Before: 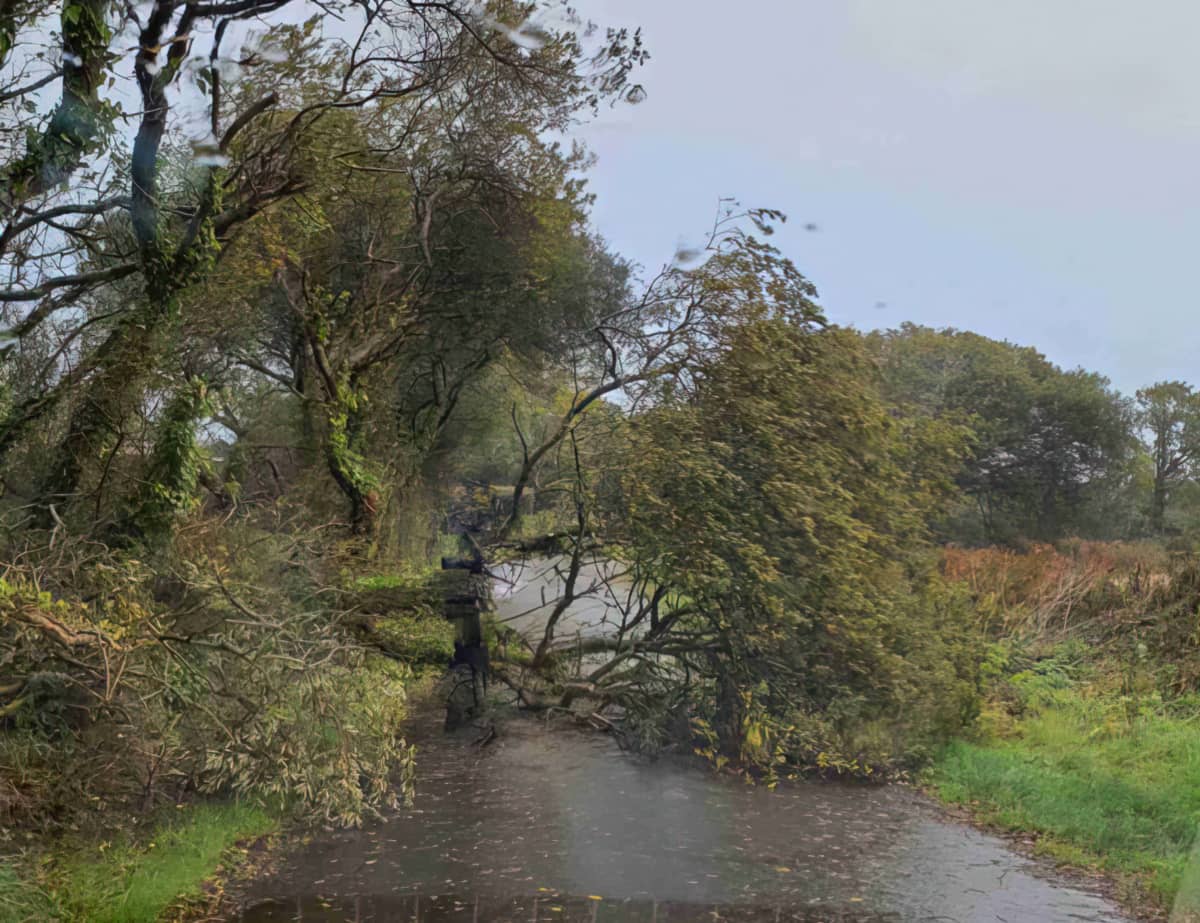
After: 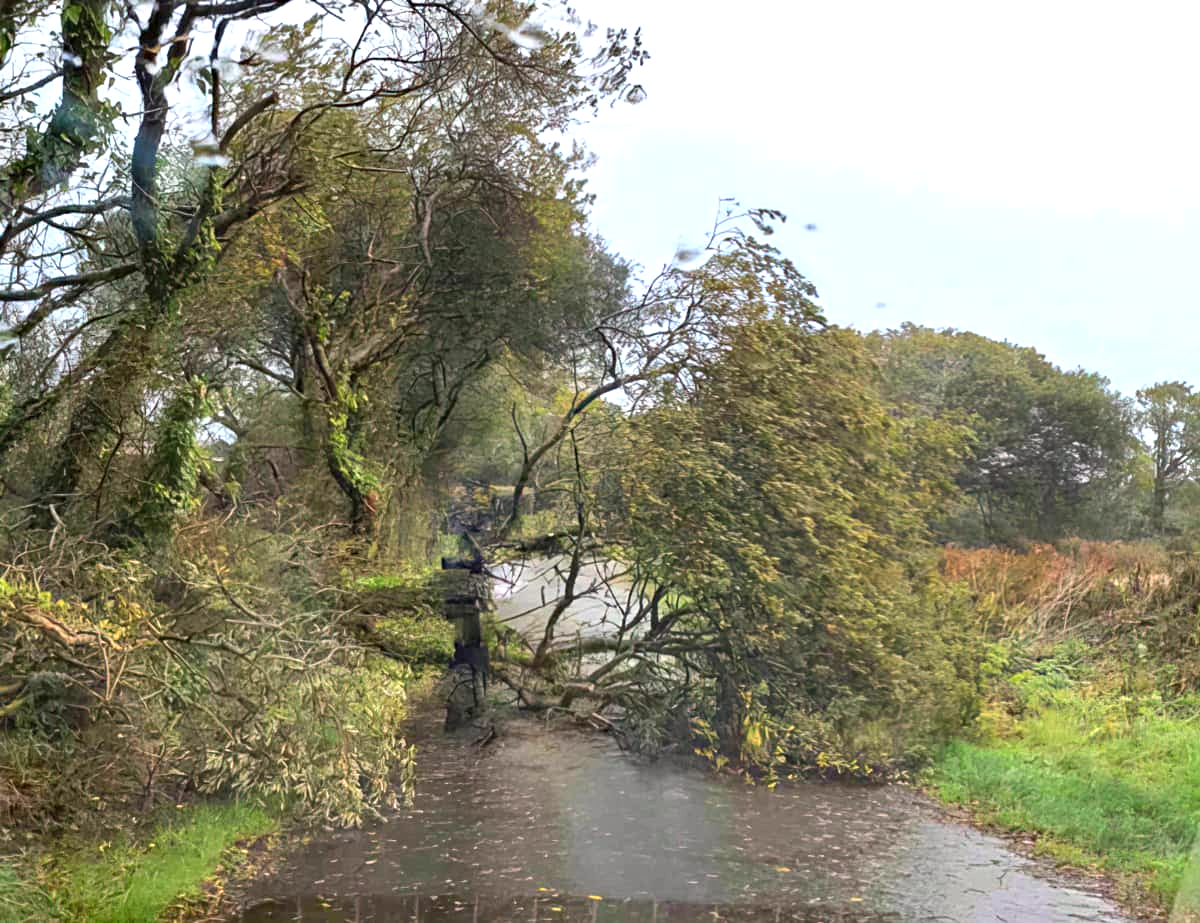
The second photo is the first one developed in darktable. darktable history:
sharpen: amount 0.2
haze removal: compatibility mode true, adaptive false
exposure: exposure 0.95 EV, compensate highlight preservation false
